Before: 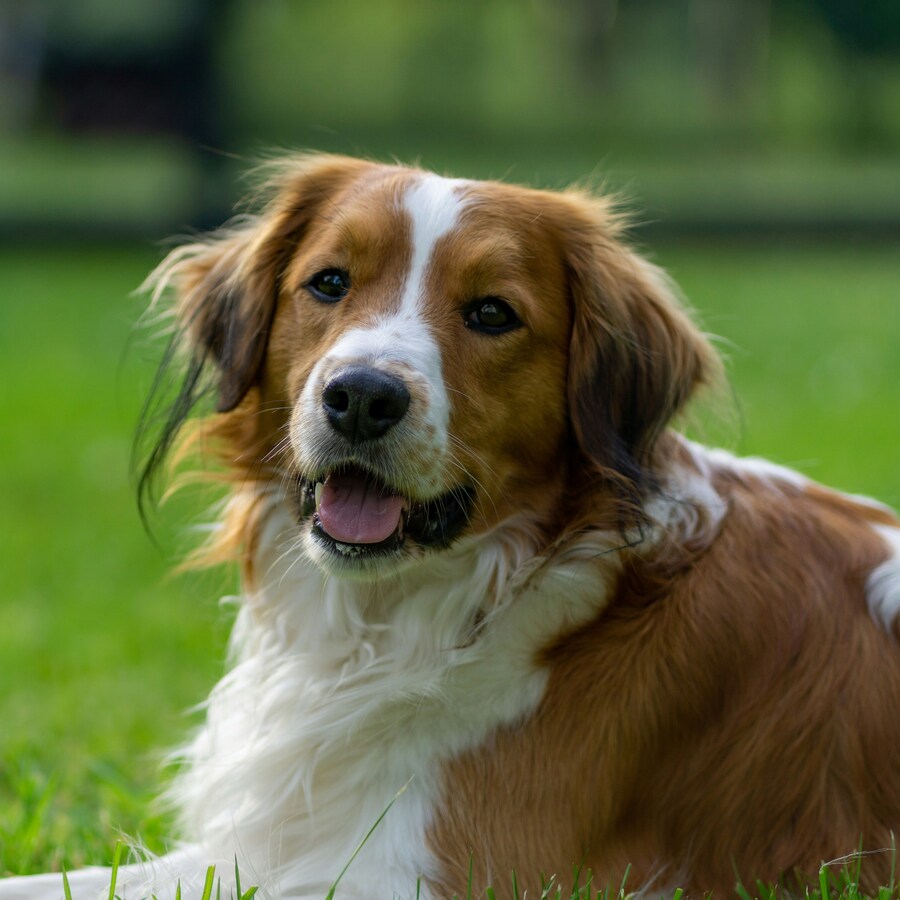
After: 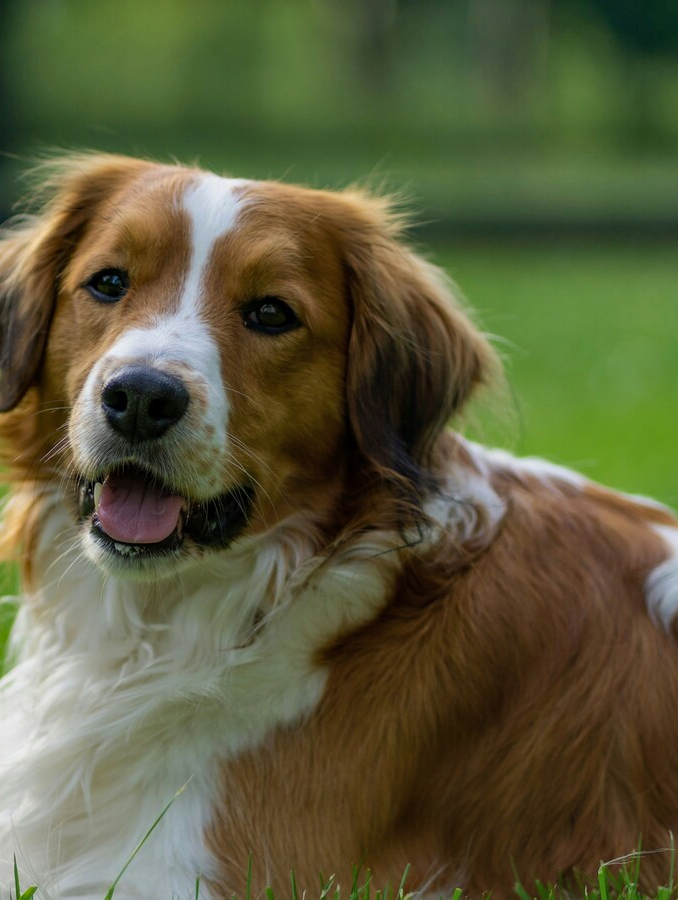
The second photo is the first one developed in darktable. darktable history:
shadows and highlights: shadows 32.83, highlights -47.7, soften with gaussian
crop and rotate: left 24.6%
exposure: exposure -0.153 EV, compensate highlight preservation false
velvia: strength 10%
